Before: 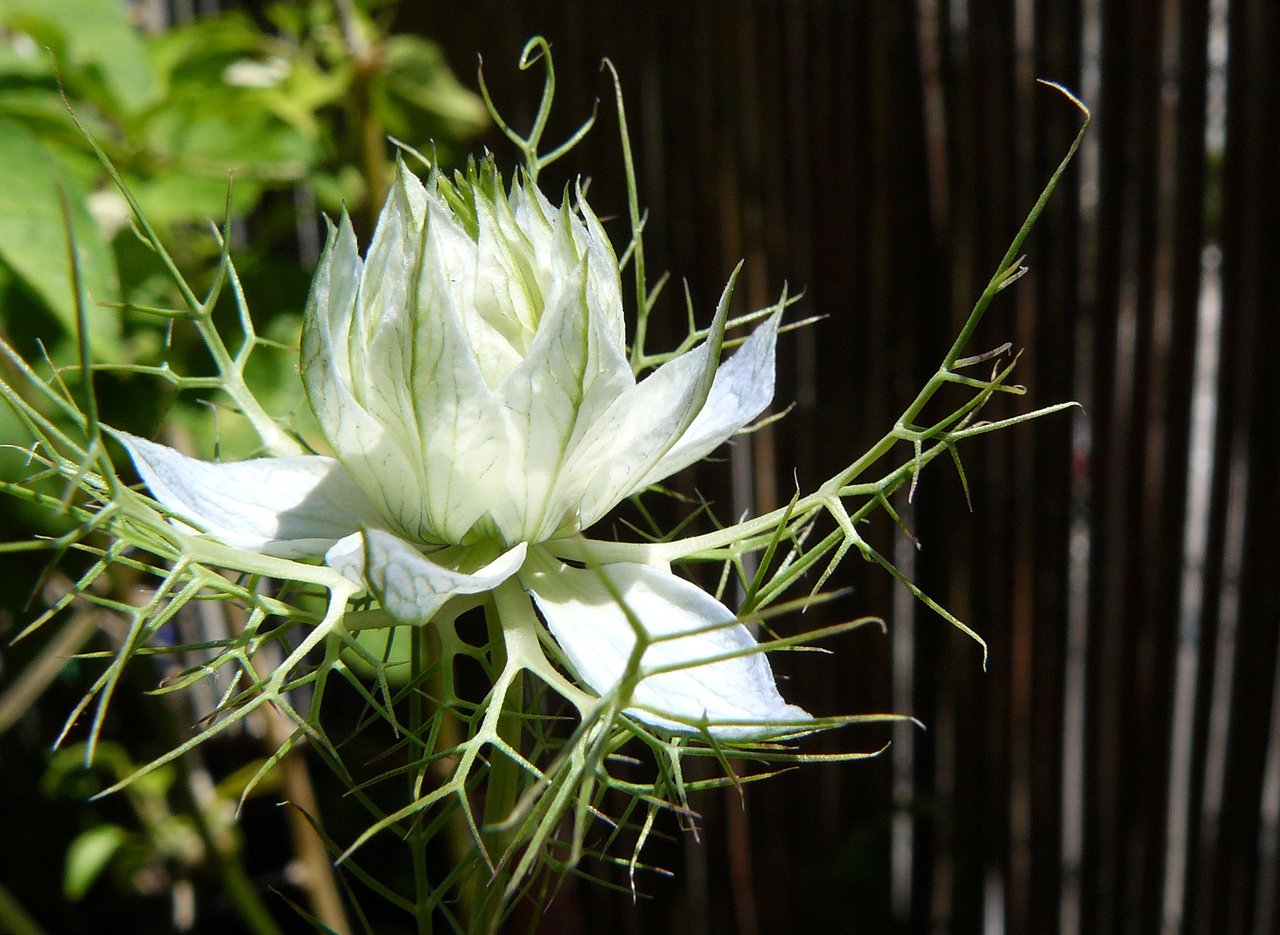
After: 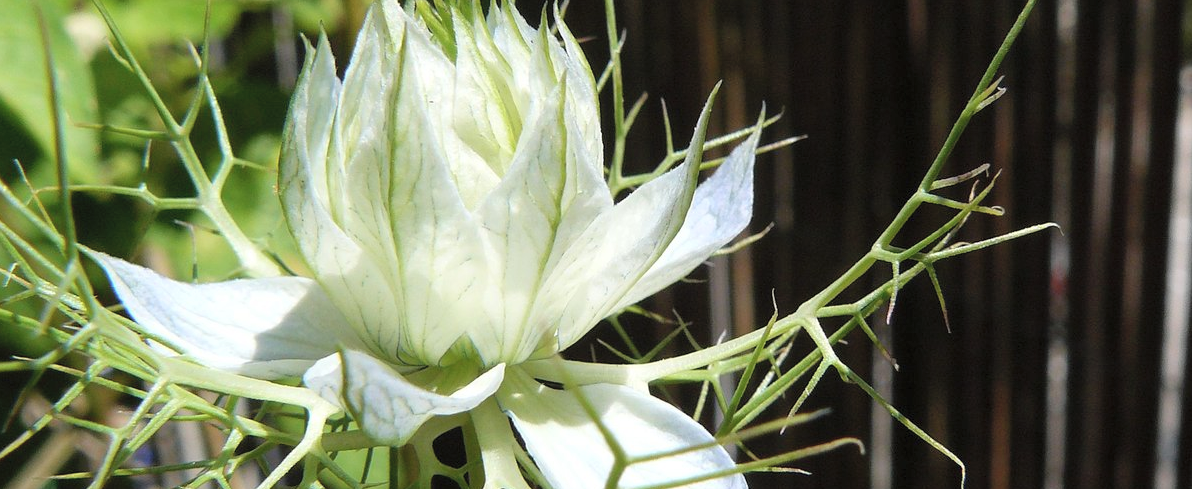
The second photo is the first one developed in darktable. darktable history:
contrast brightness saturation: brightness 0.15
crop: left 1.744%, top 19.225%, right 5.069%, bottom 28.357%
